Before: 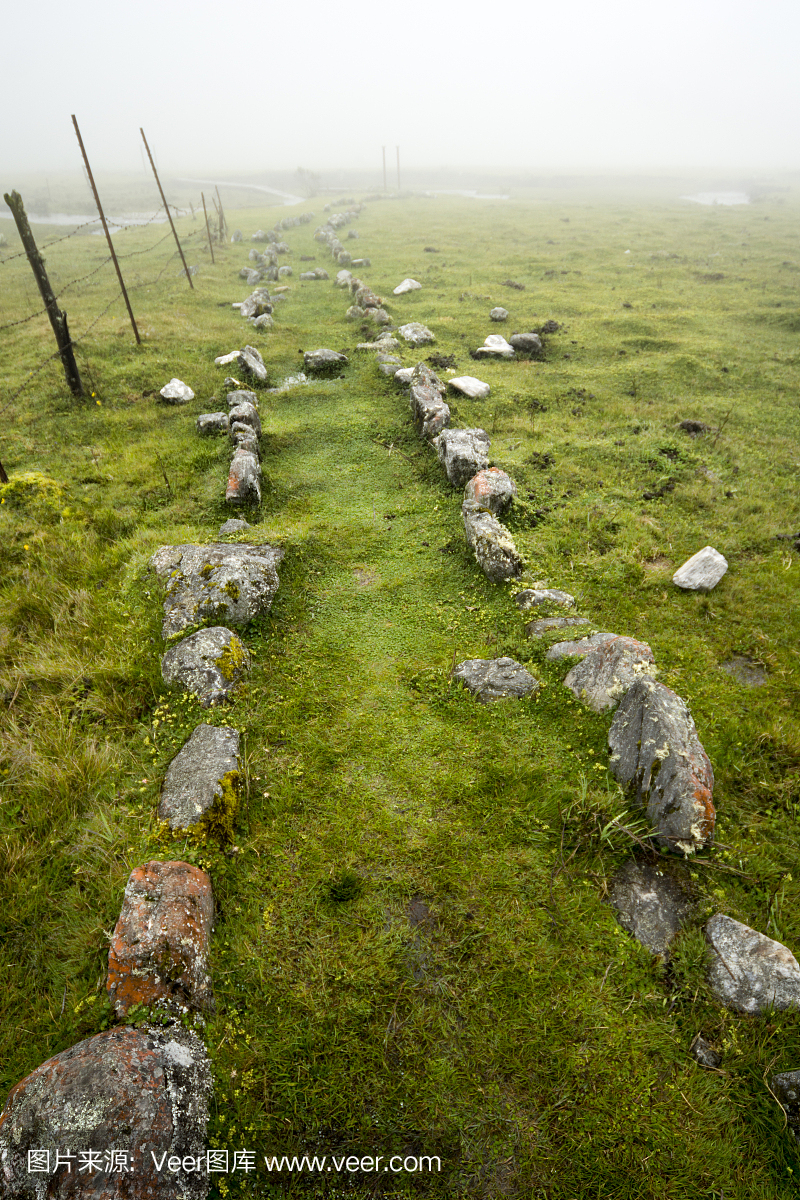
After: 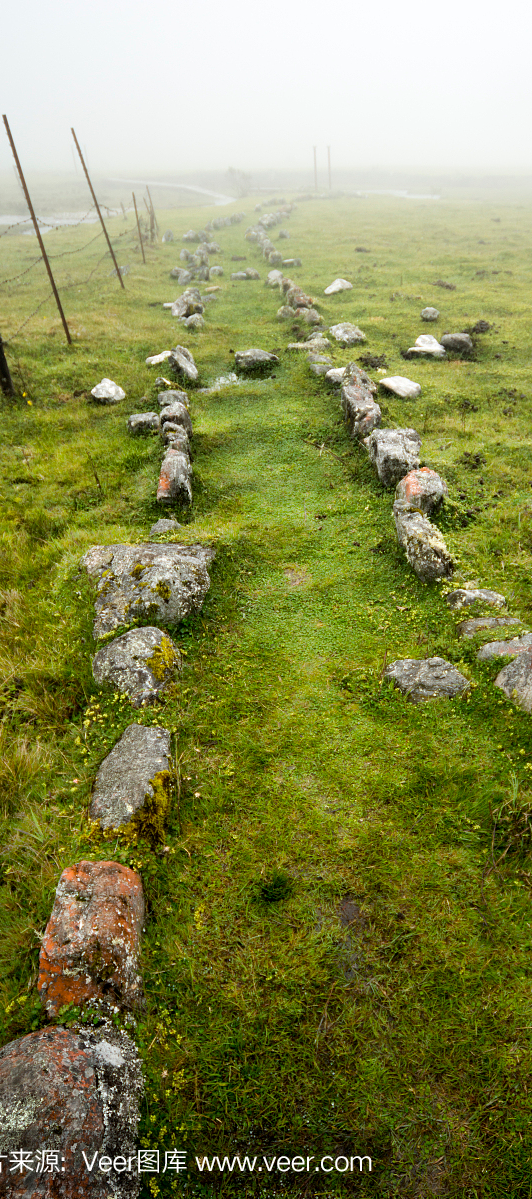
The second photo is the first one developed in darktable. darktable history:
crop and rotate: left 8.696%, right 24.79%
